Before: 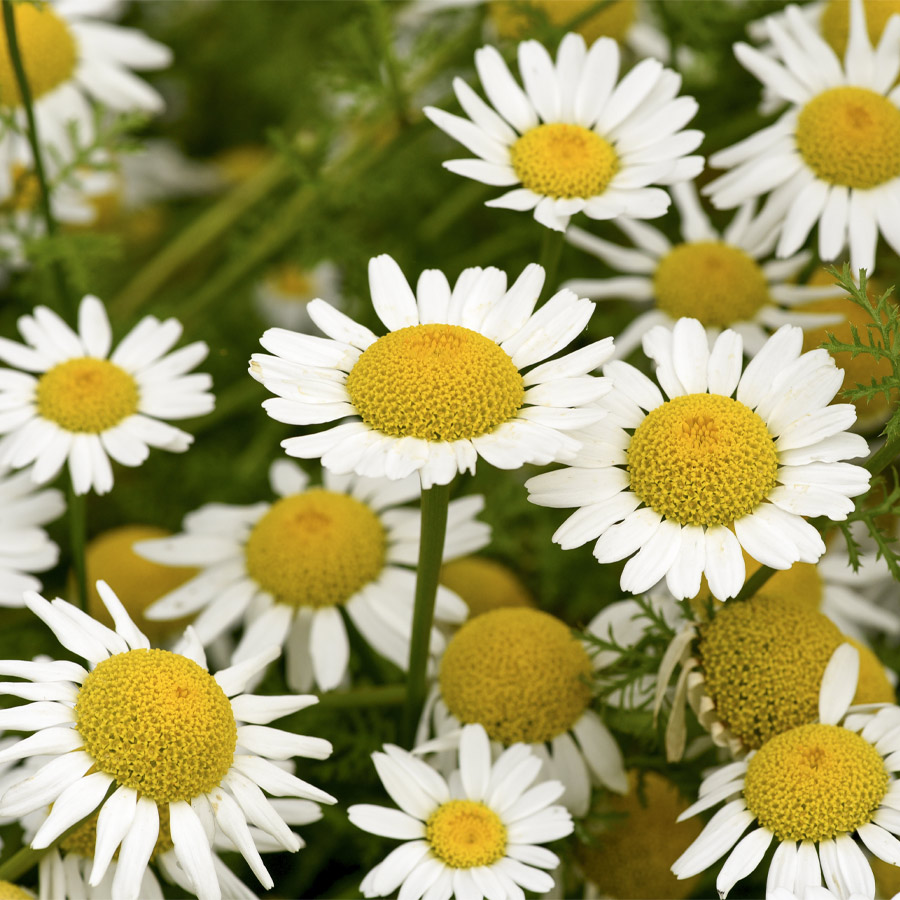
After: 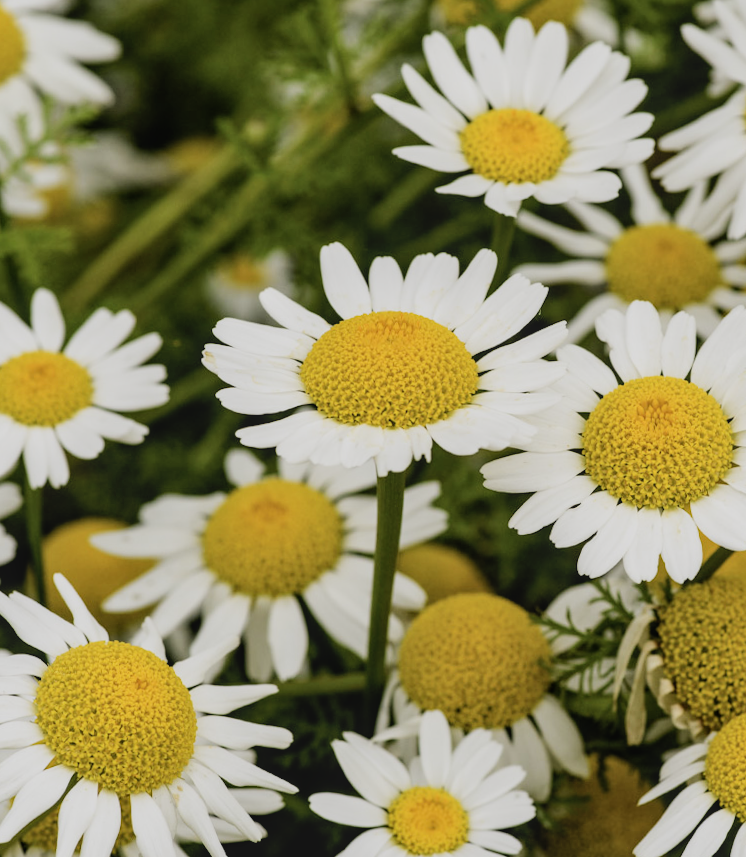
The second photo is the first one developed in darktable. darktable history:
contrast brightness saturation: saturation -0.05
filmic rgb: black relative exposure -5 EV, hardness 2.88, contrast 1.2, highlights saturation mix -30%
local contrast: detail 110%
crop and rotate: angle 1°, left 4.281%, top 0.642%, right 11.383%, bottom 2.486%
